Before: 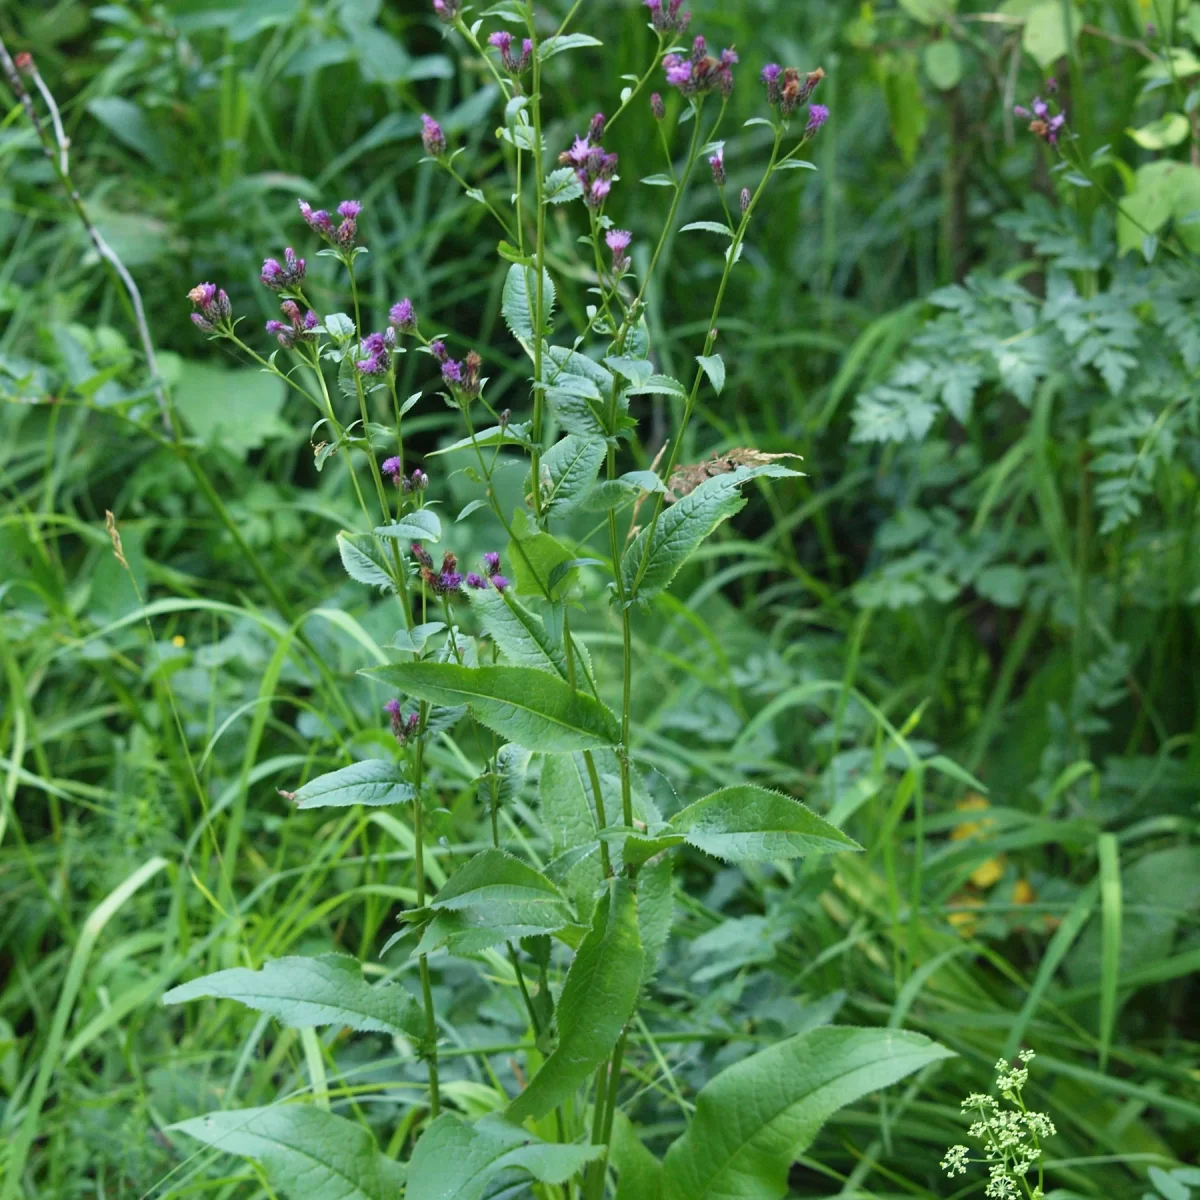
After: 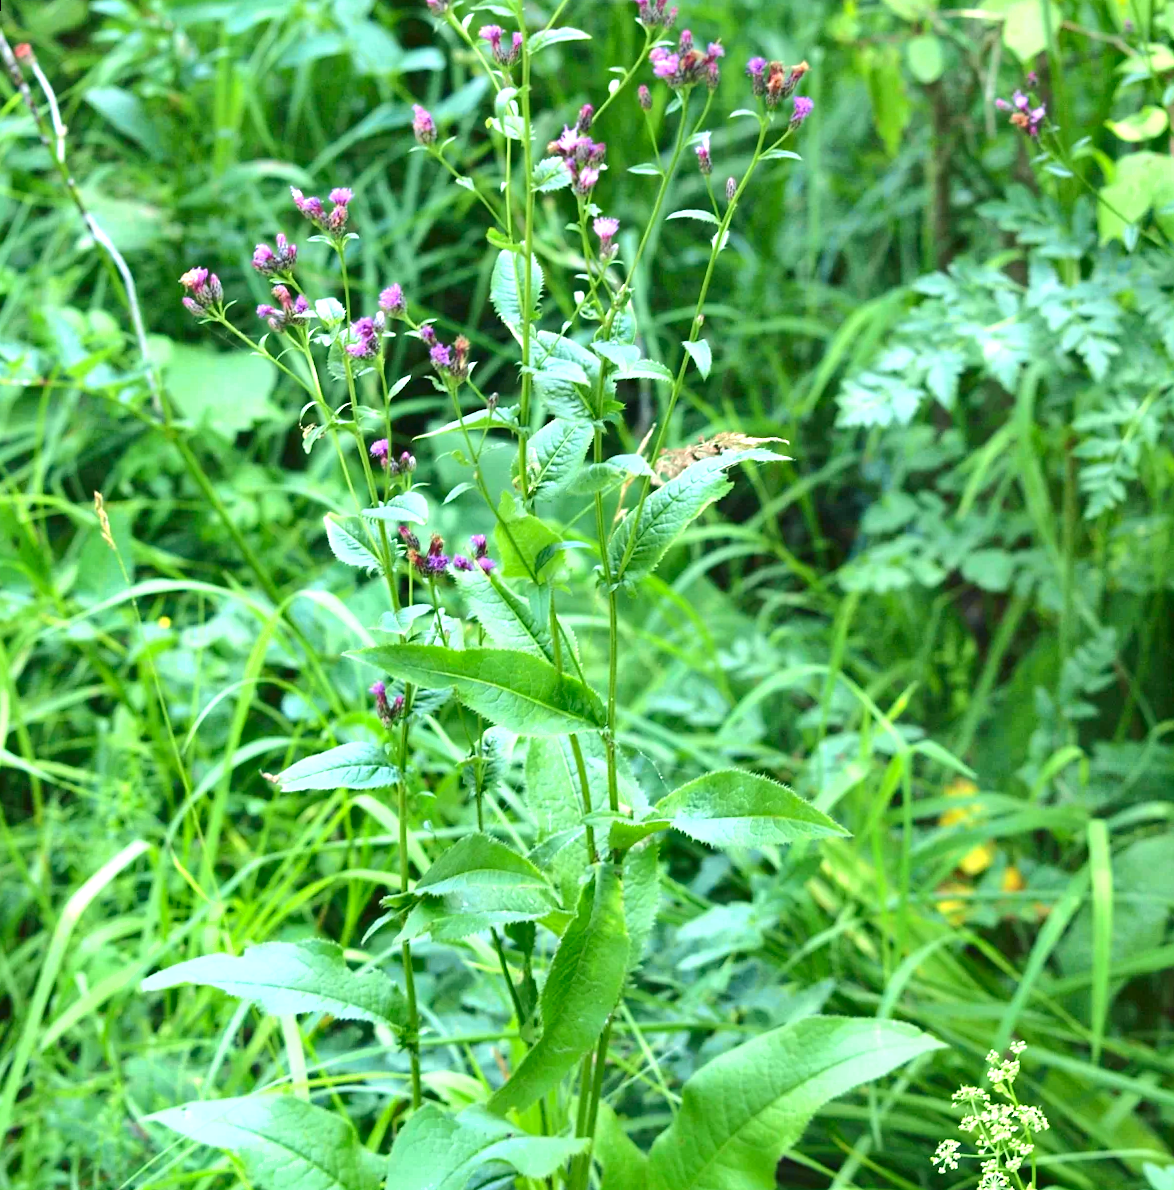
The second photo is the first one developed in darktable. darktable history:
tone curve: curves: ch0 [(0, 0.01) (0.037, 0.032) (0.131, 0.108) (0.275, 0.256) (0.483, 0.512) (0.61, 0.665) (0.696, 0.742) (0.792, 0.819) (0.911, 0.925) (0.997, 0.995)]; ch1 [(0, 0) (0.308, 0.29) (0.425, 0.411) (0.492, 0.488) (0.505, 0.503) (0.527, 0.531) (0.568, 0.594) (0.683, 0.702) (0.746, 0.77) (1, 1)]; ch2 [(0, 0) (0.246, 0.233) (0.36, 0.352) (0.415, 0.415) (0.485, 0.487) (0.502, 0.504) (0.525, 0.523) (0.539, 0.553) (0.587, 0.594) (0.636, 0.652) (0.711, 0.729) (0.845, 0.855) (0.998, 0.977)], color space Lab, independent channels, preserve colors none
rotate and perspective: rotation 0.226°, lens shift (vertical) -0.042, crop left 0.023, crop right 0.982, crop top 0.006, crop bottom 0.994
shadows and highlights: shadows 49, highlights -41, soften with gaussian
exposure: exposure 1.2 EV, compensate highlight preservation false
